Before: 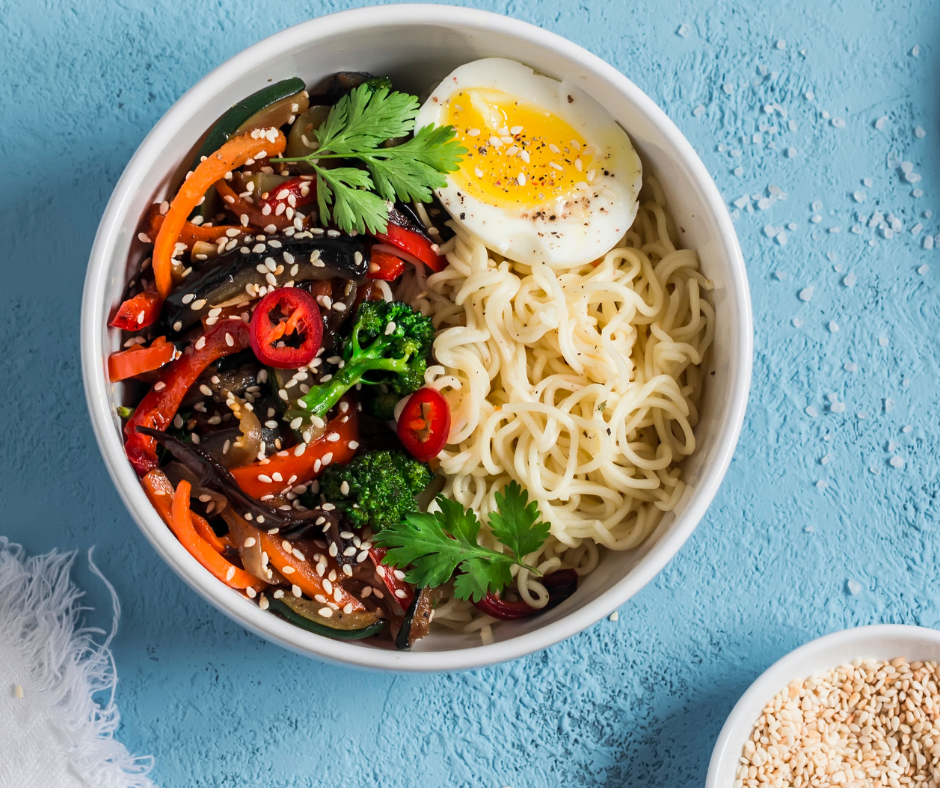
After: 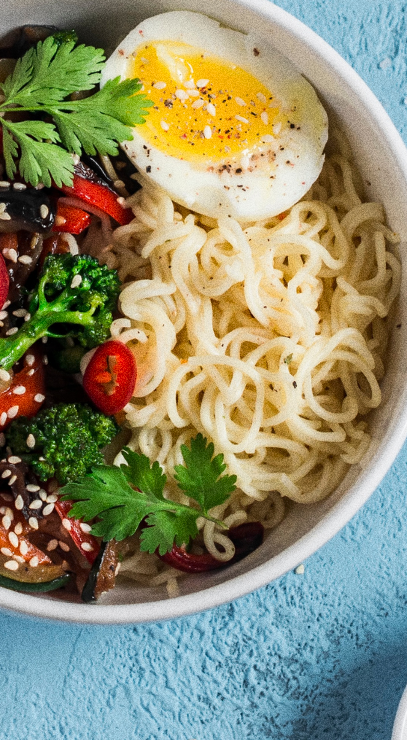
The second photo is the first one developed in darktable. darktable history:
crop: left 33.452%, top 6.025%, right 23.155%
grain: coarseness 0.09 ISO, strength 40%
